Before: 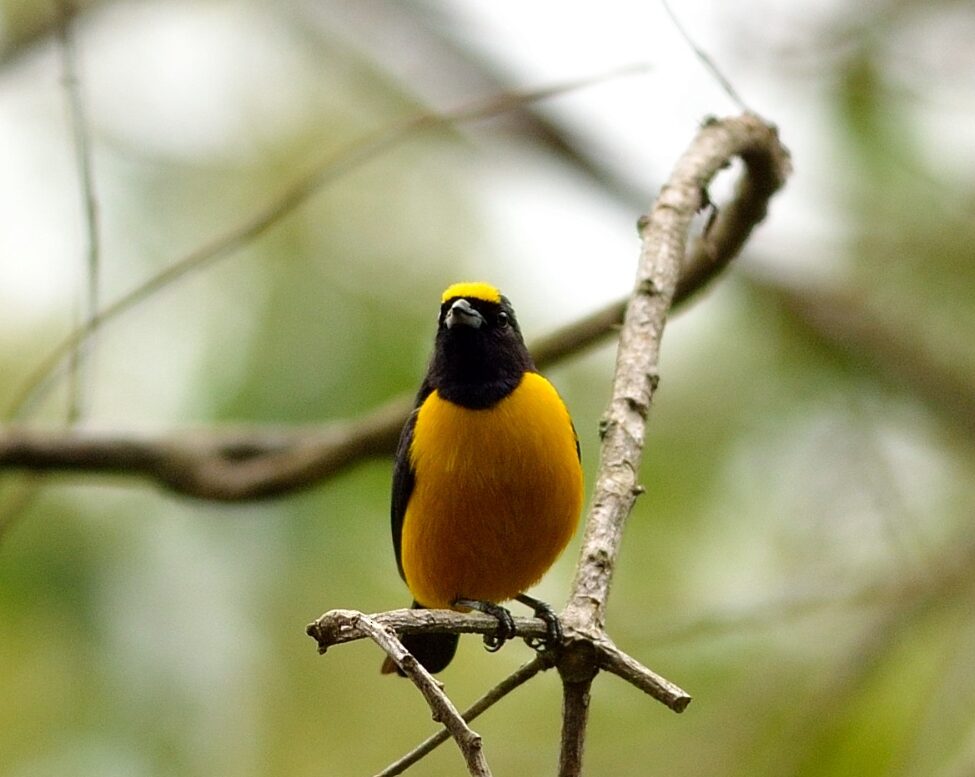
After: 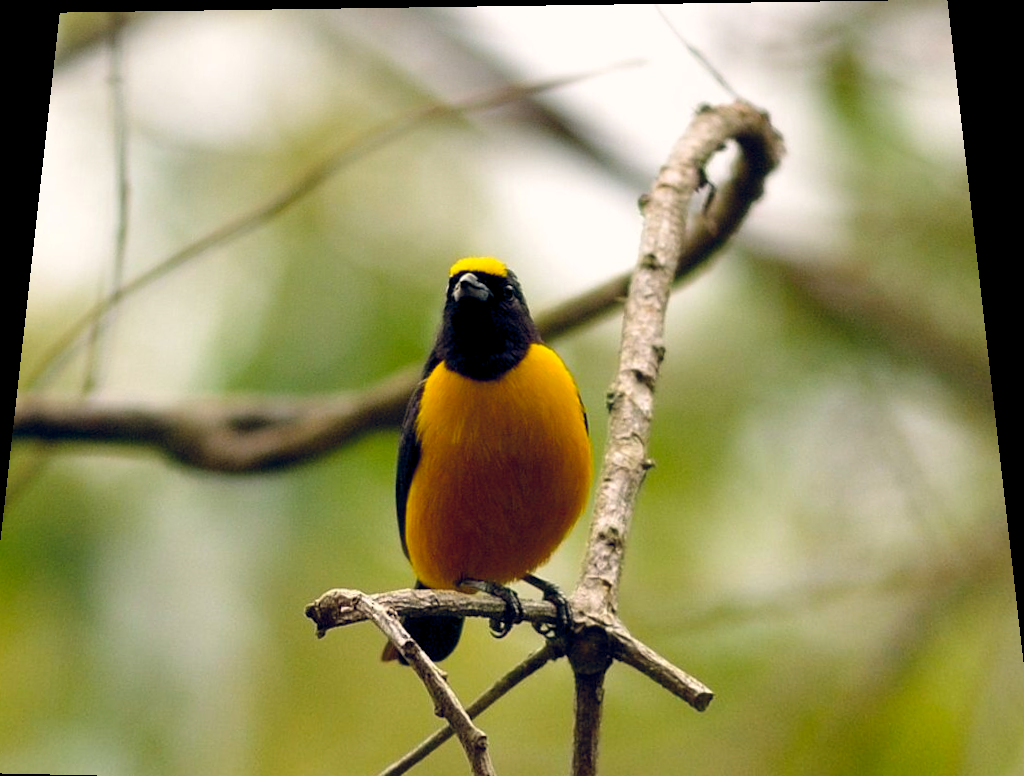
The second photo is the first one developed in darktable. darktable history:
rotate and perspective: rotation 0.128°, lens shift (vertical) -0.181, lens shift (horizontal) -0.044, shear 0.001, automatic cropping off
crop and rotate: left 2.536%, right 1.107%, bottom 2.246%
color balance: mode lift, gamma, gain (sRGB), lift [0.97, 1, 1, 1], gamma [1.03, 1, 1, 1]
color balance rgb: shadows lift › hue 87.51°, highlights gain › chroma 1.35%, highlights gain › hue 55.1°, global offset › chroma 0.13%, global offset › hue 253.66°, perceptual saturation grading › global saturation 16.38%
